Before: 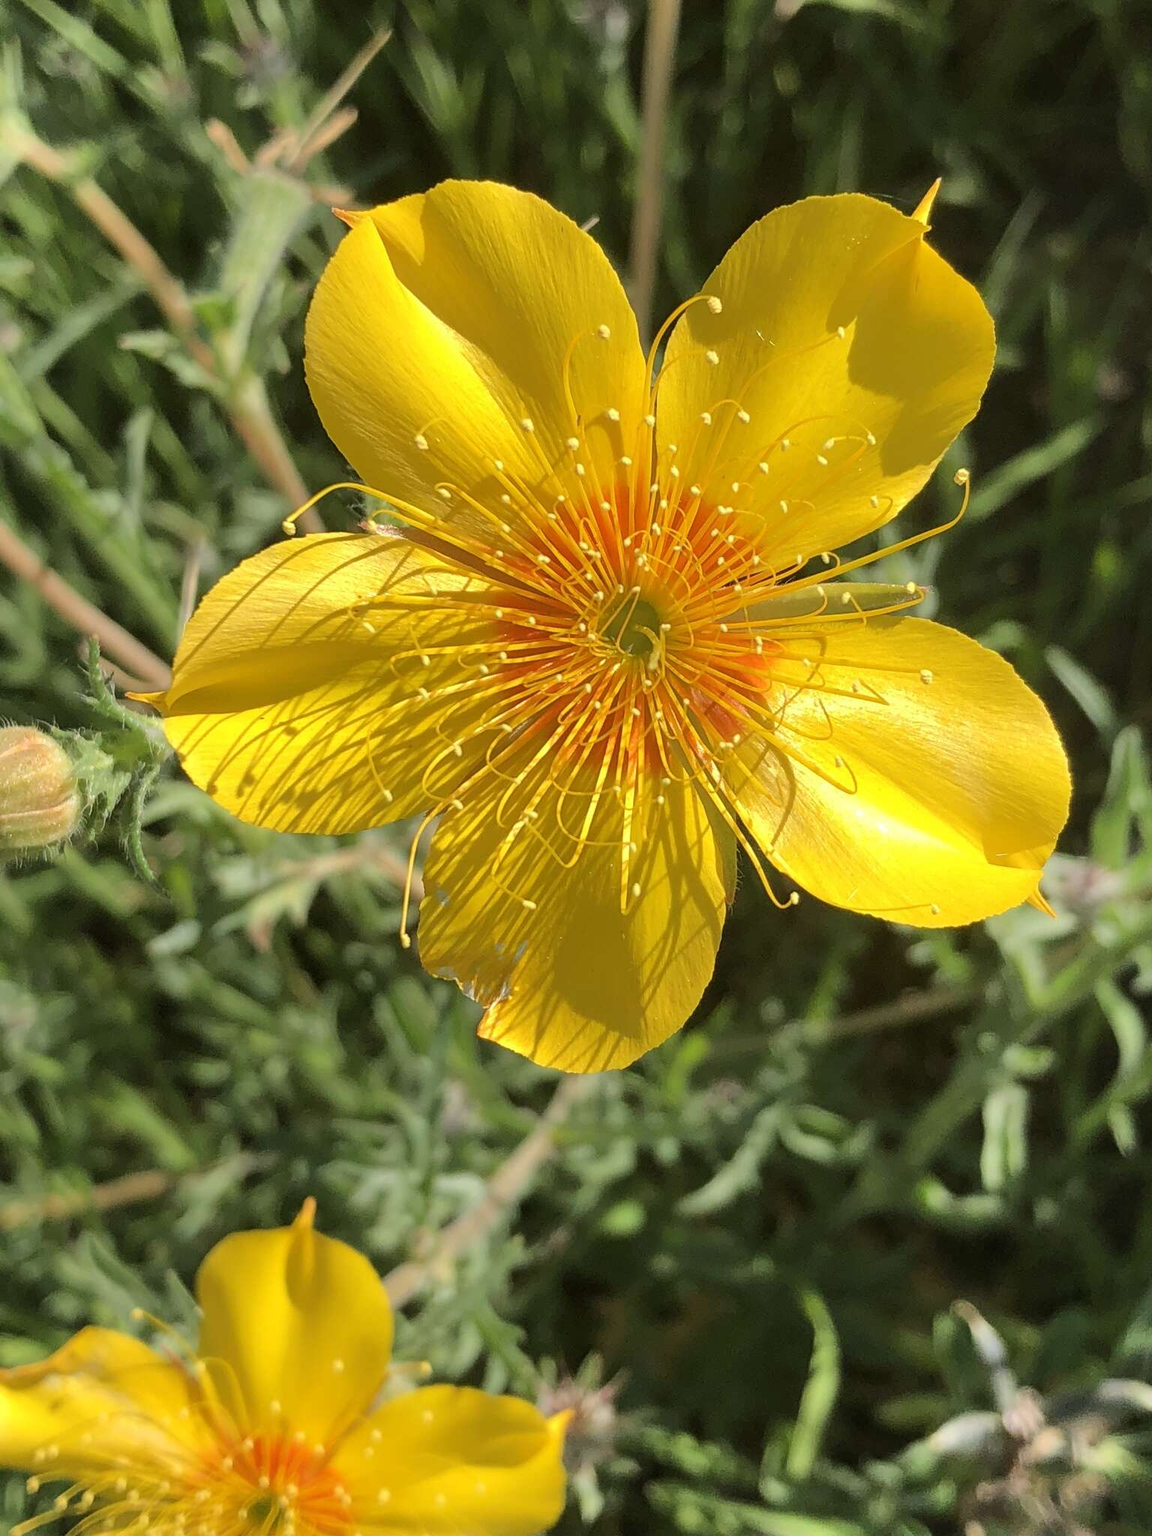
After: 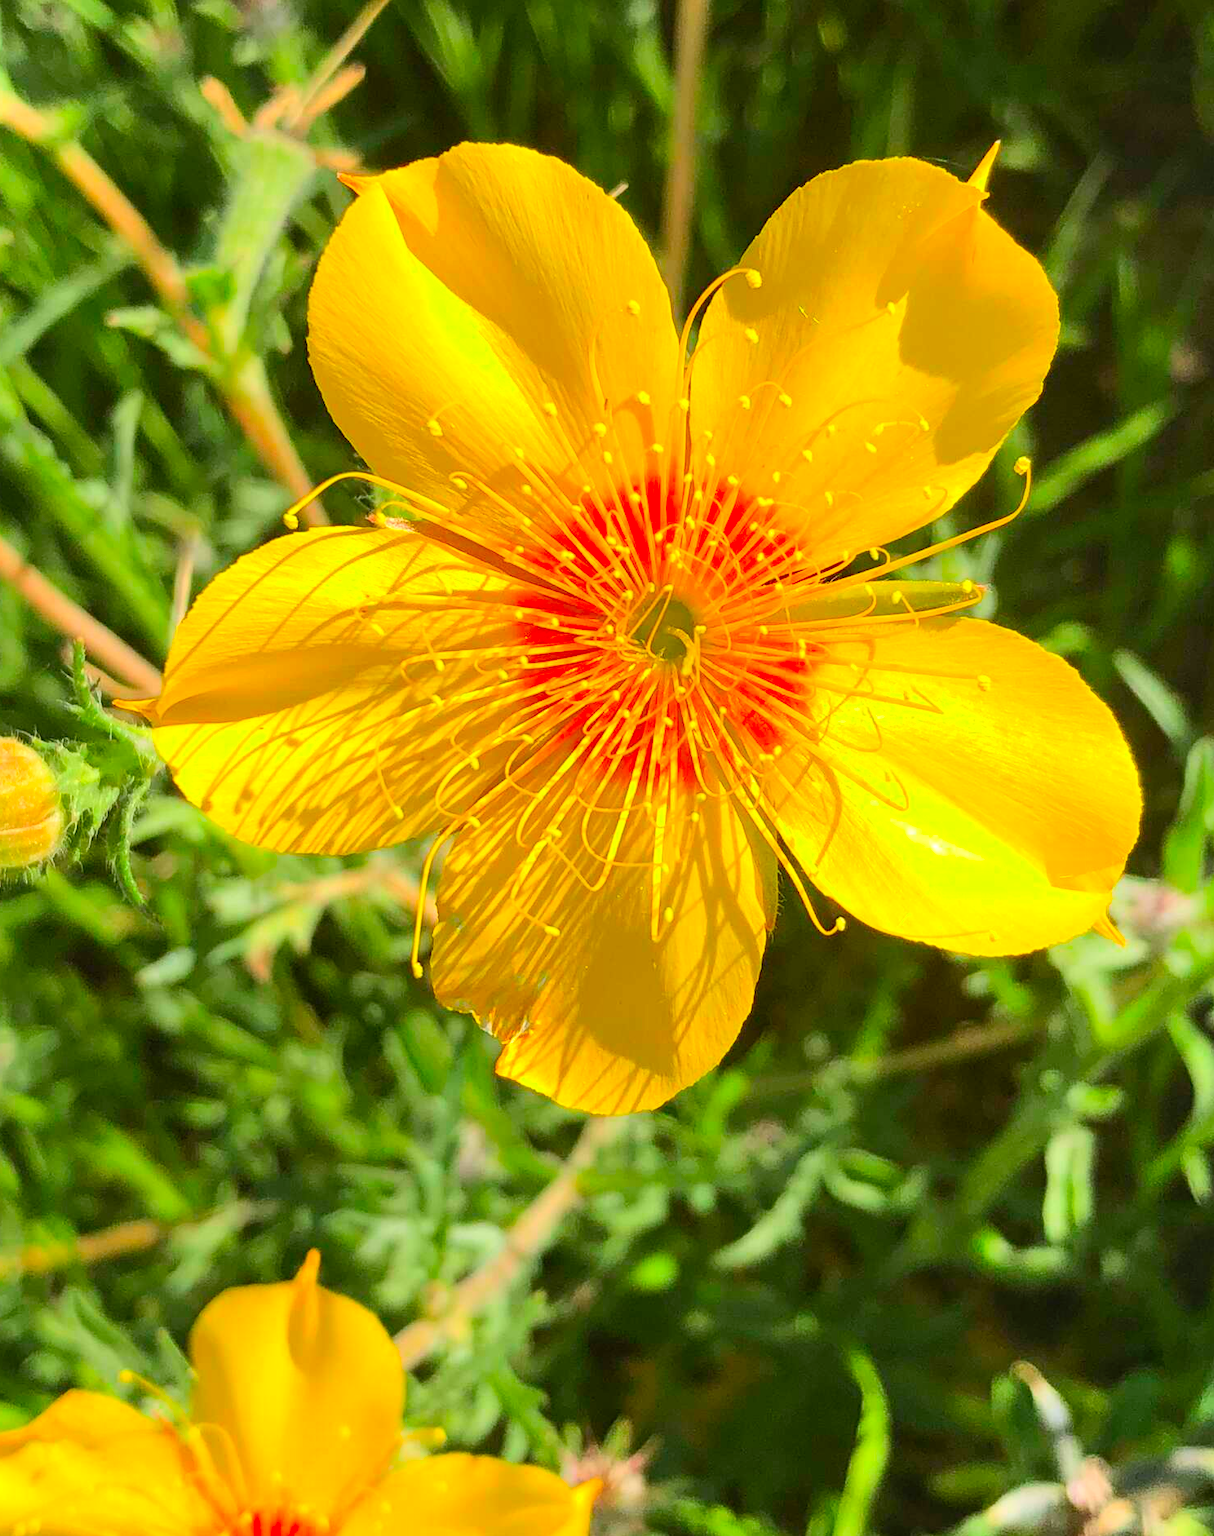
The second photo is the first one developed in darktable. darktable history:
contrast brightness saturation: contrast 0.197, brightness 0.199, saturation 0.784
crop: left 1.923%, top 3.184%, right 1.092%, bottom 4.865%
